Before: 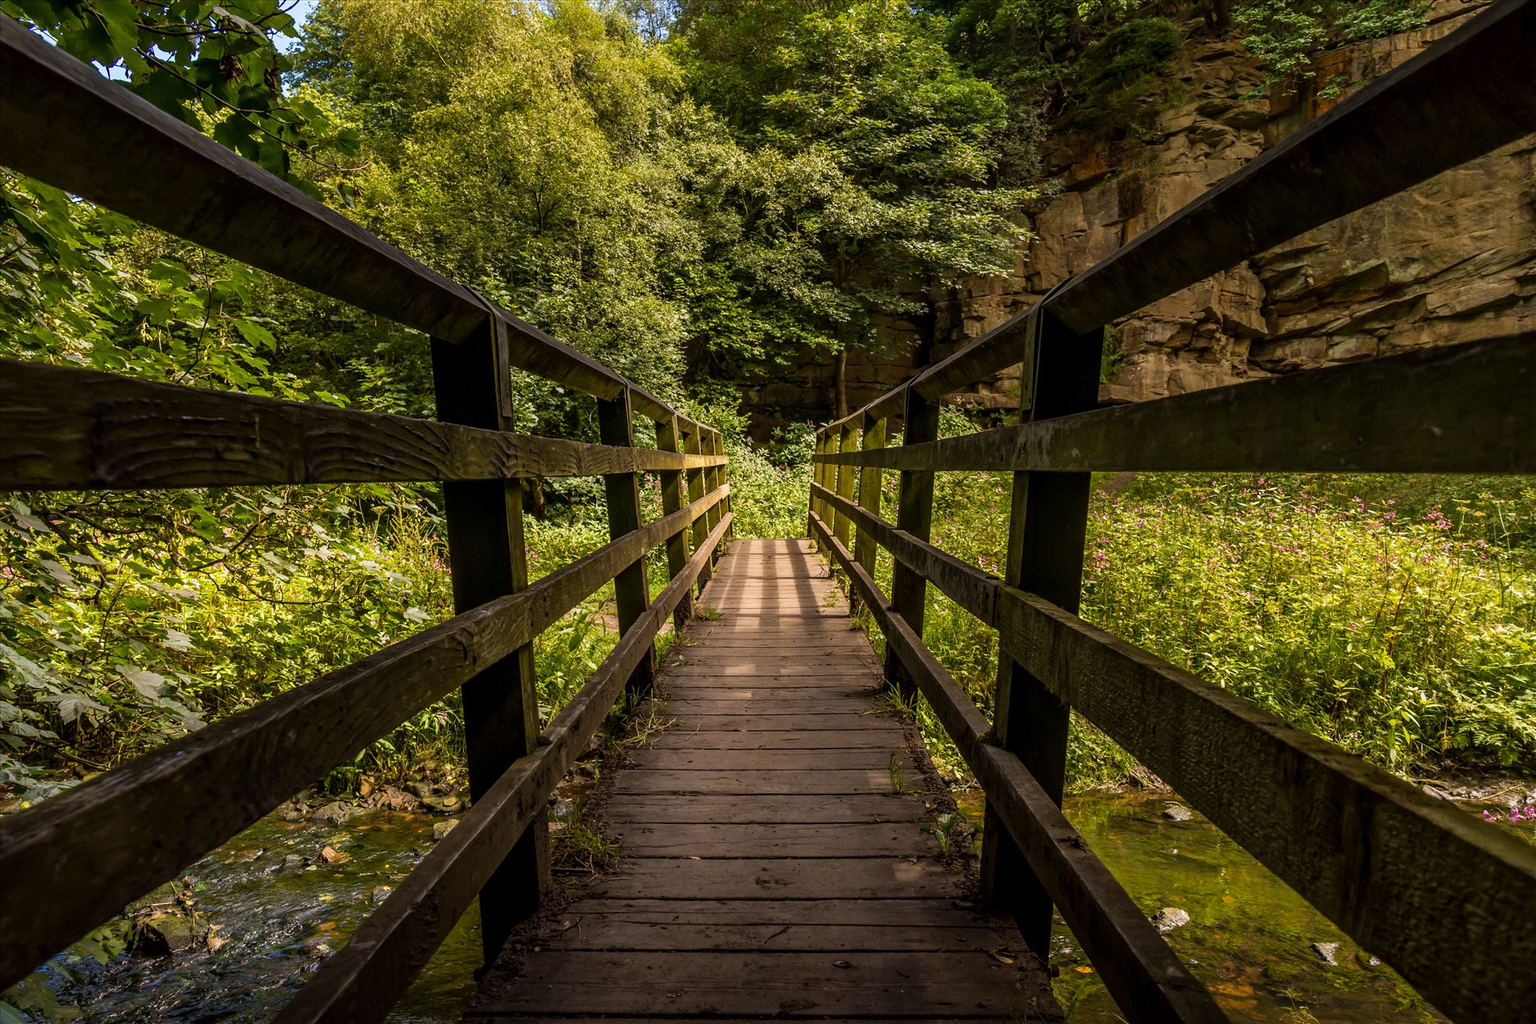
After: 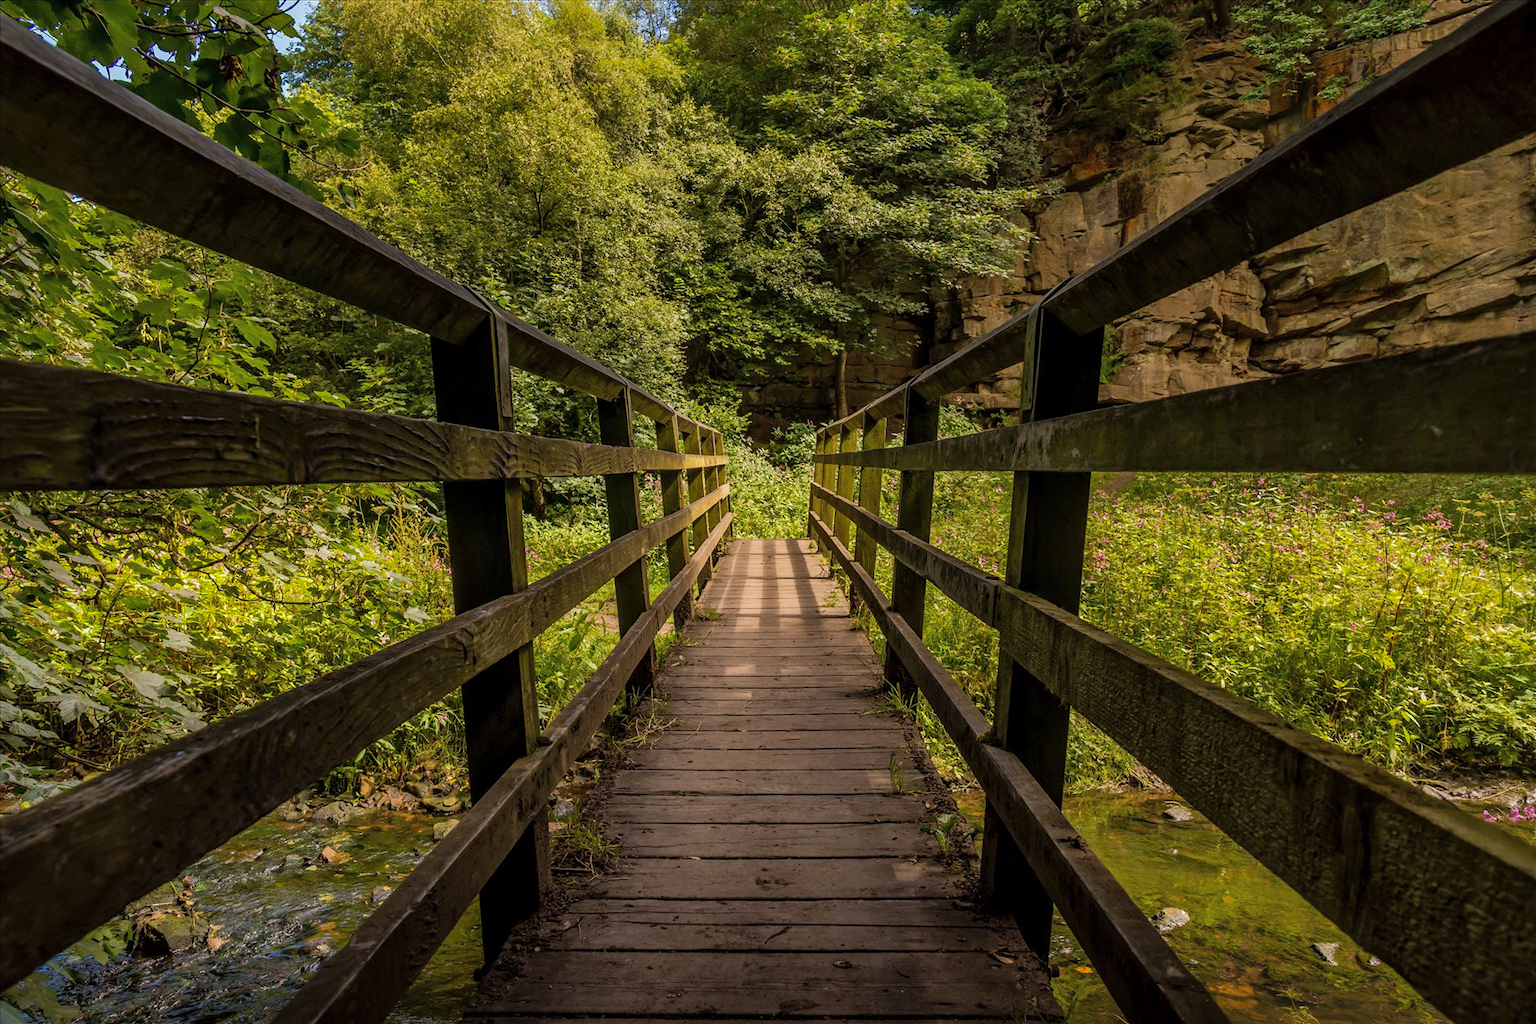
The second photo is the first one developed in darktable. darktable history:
white balance: red 1, blue 1
shadows and highlights: shadows 40, highlights -60
